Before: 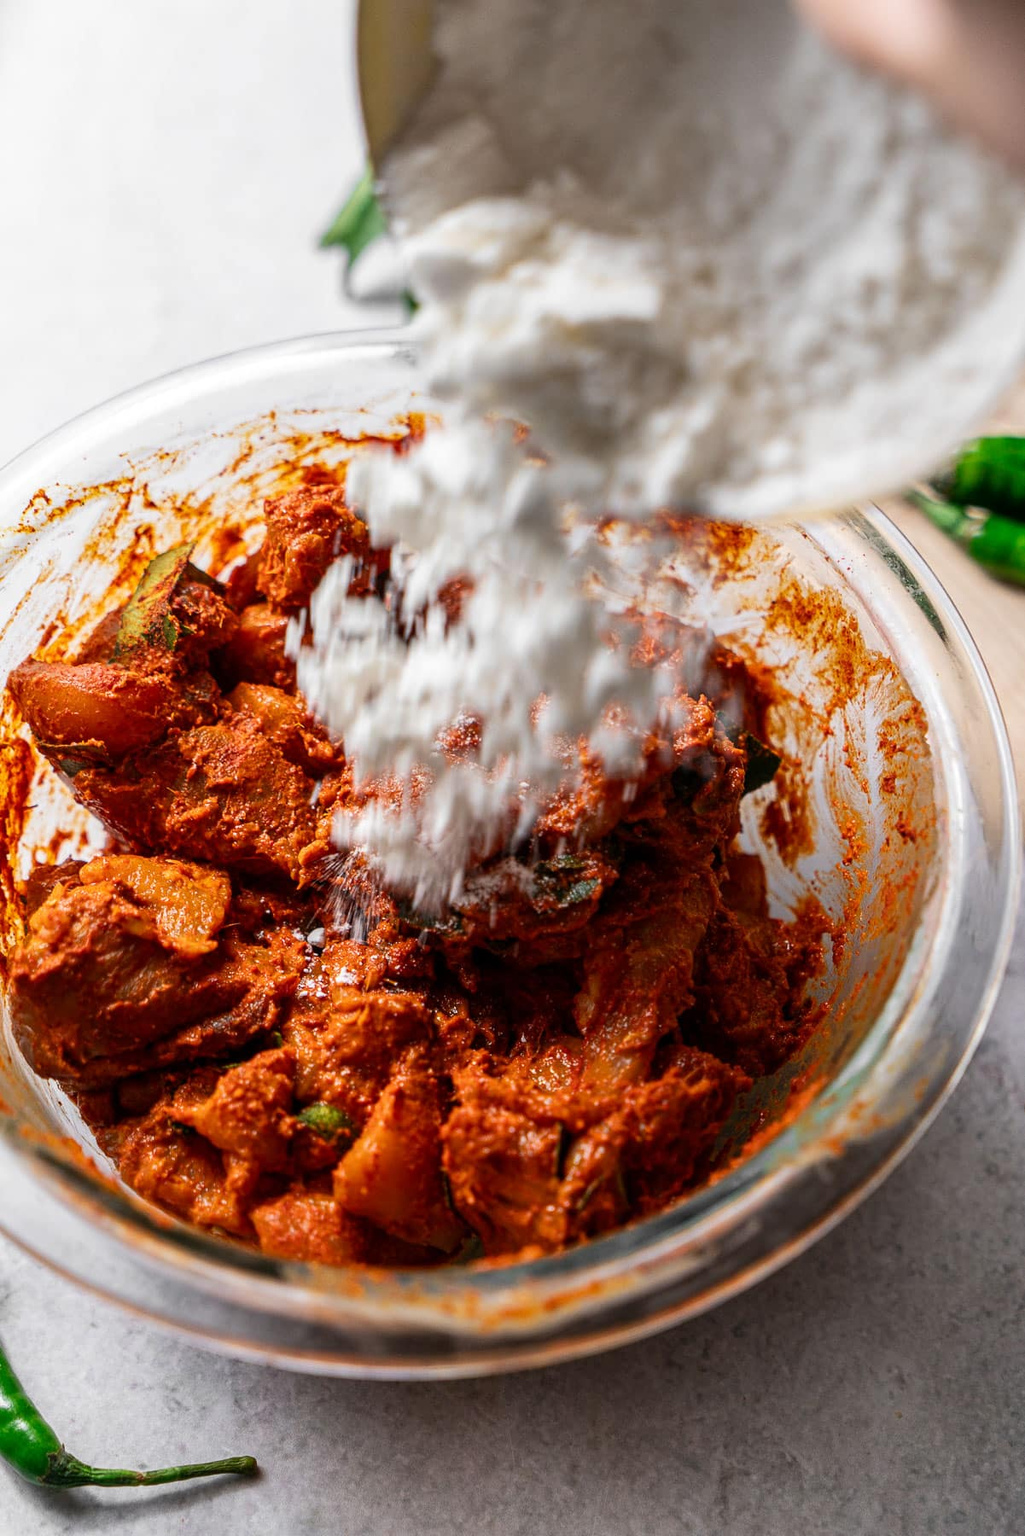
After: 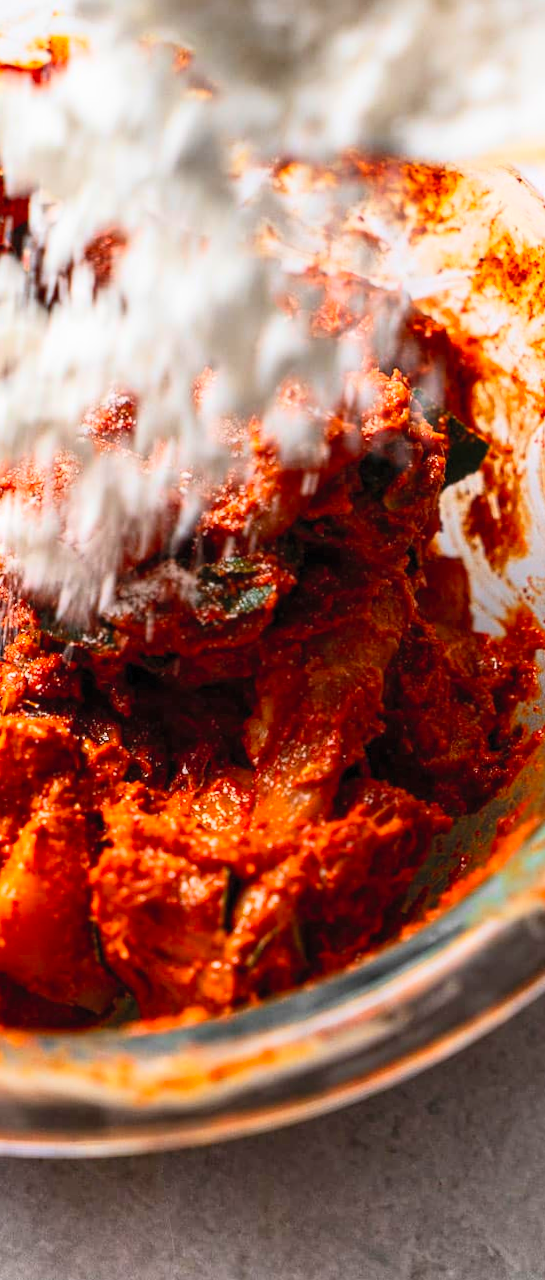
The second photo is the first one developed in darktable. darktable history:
crop: left 35.432%, top 26.233%, right 20.145%, bottom 3.432%
rotate and perspective: lens shift (vertical) 0.048, lens shift (horizontal) -0.024, automatic cropping off
contrast brightness saturation: contrast 0.24, brightness 0.26, saturation 0.39
